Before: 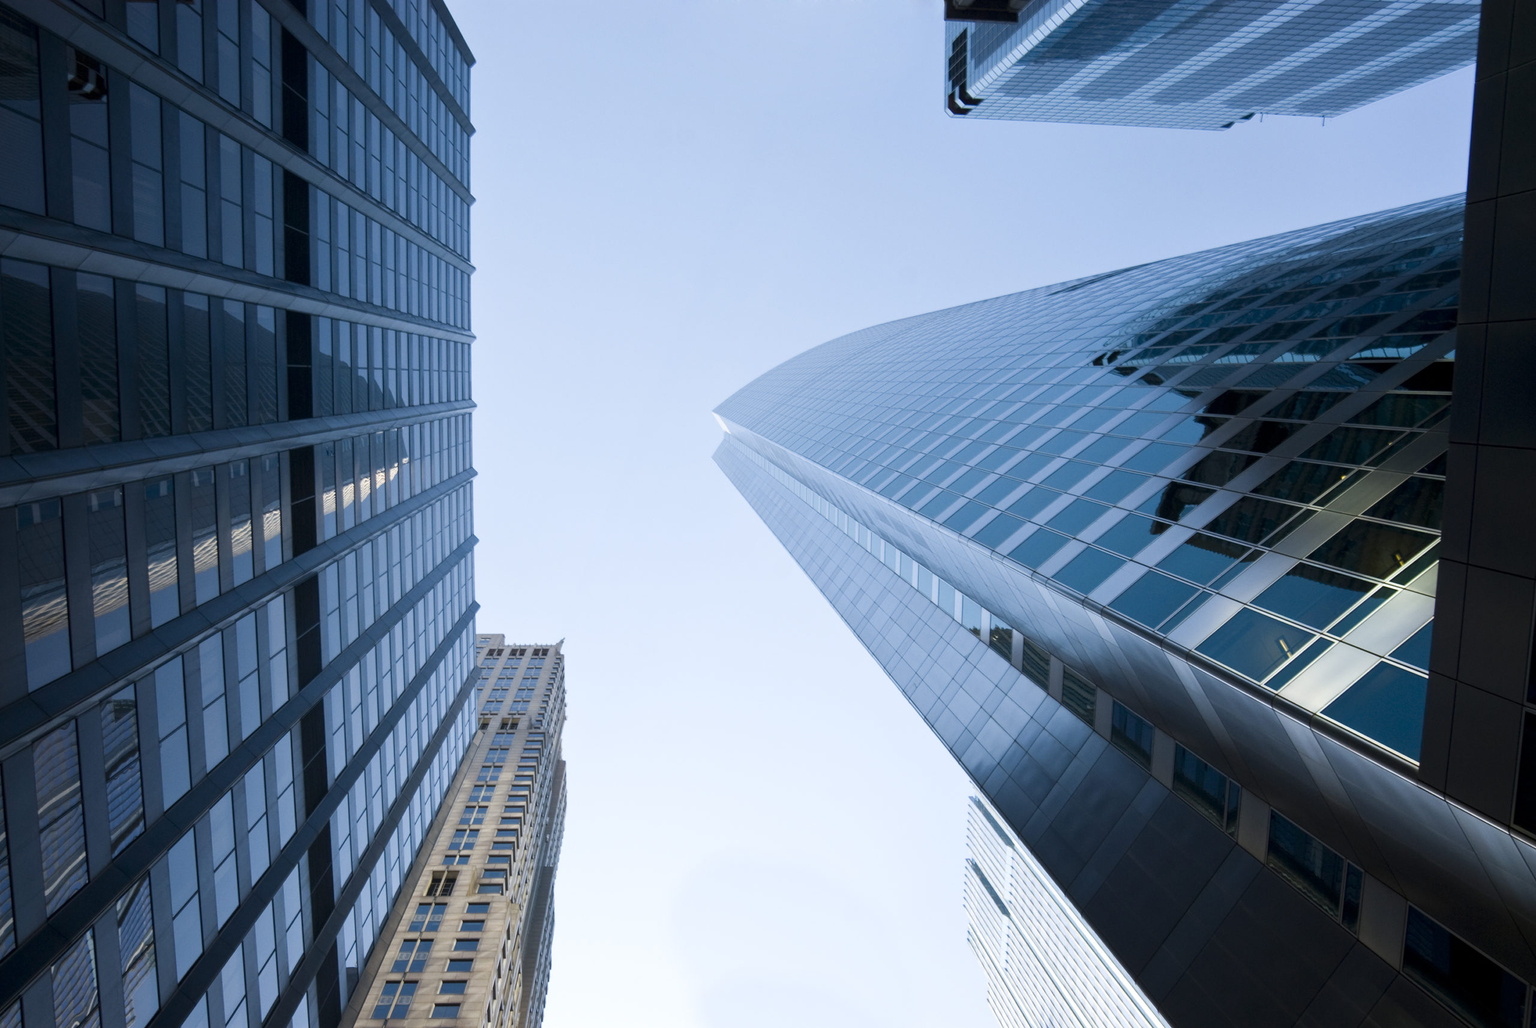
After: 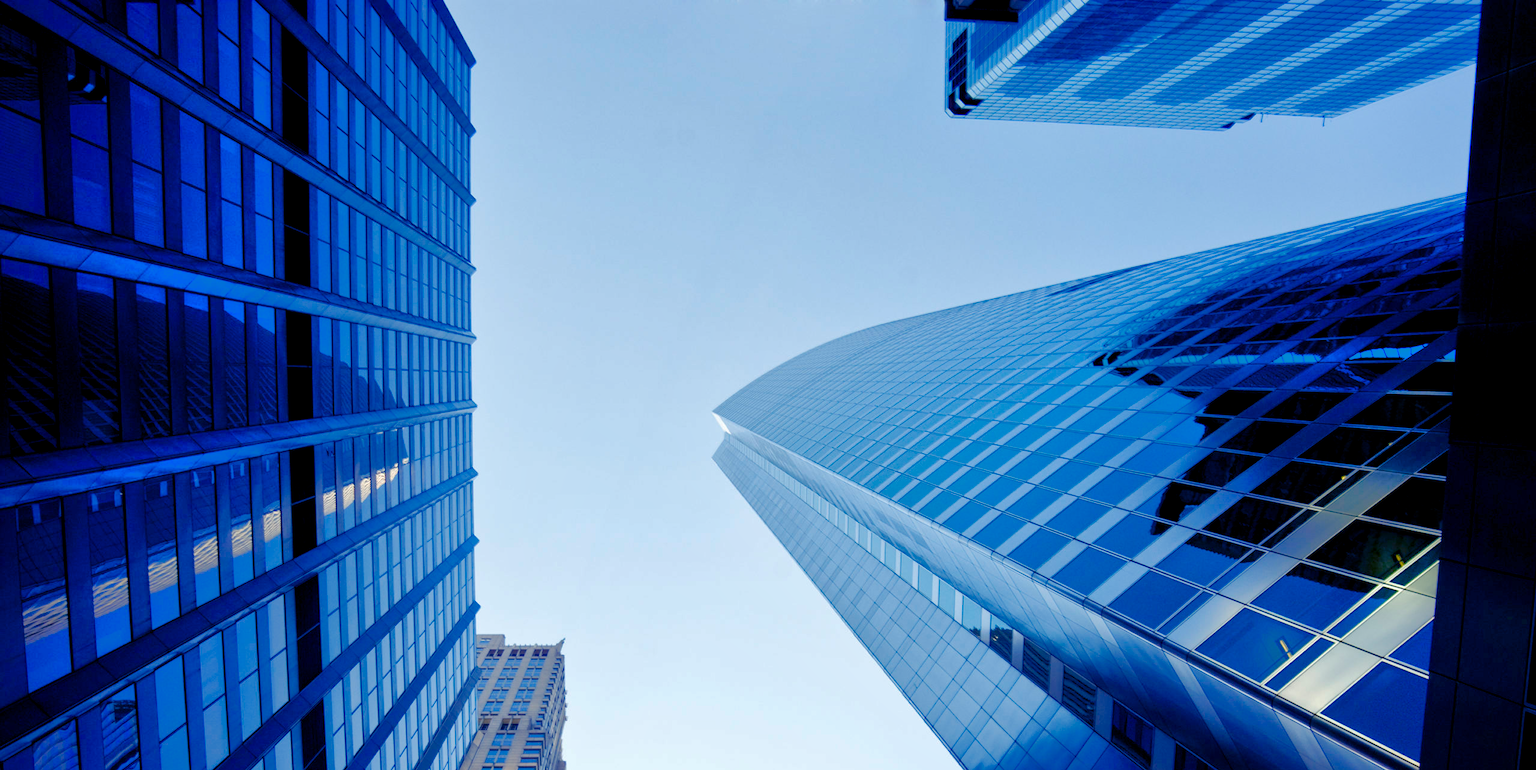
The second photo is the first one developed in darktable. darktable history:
crop: bottom 24.967%
color balance rgb: shadows lift › luminance -28.76%, shadows lift › chroma 15%, shadows lift › hue 270°, power › chroma 1%, power › hue 255°, highlights gain › luminance 7.14%, highlights gain › chroma 2%, highlights gain › hue 90°, global offset › luminance -0.29%, global offset › hue 260°, perceptual saturation grading › global saturation 20%, perceptual saturation grading › highlights -13.92%, perceptual saturation grading › shadows 50%
shadows and highlights: on, module defaults
